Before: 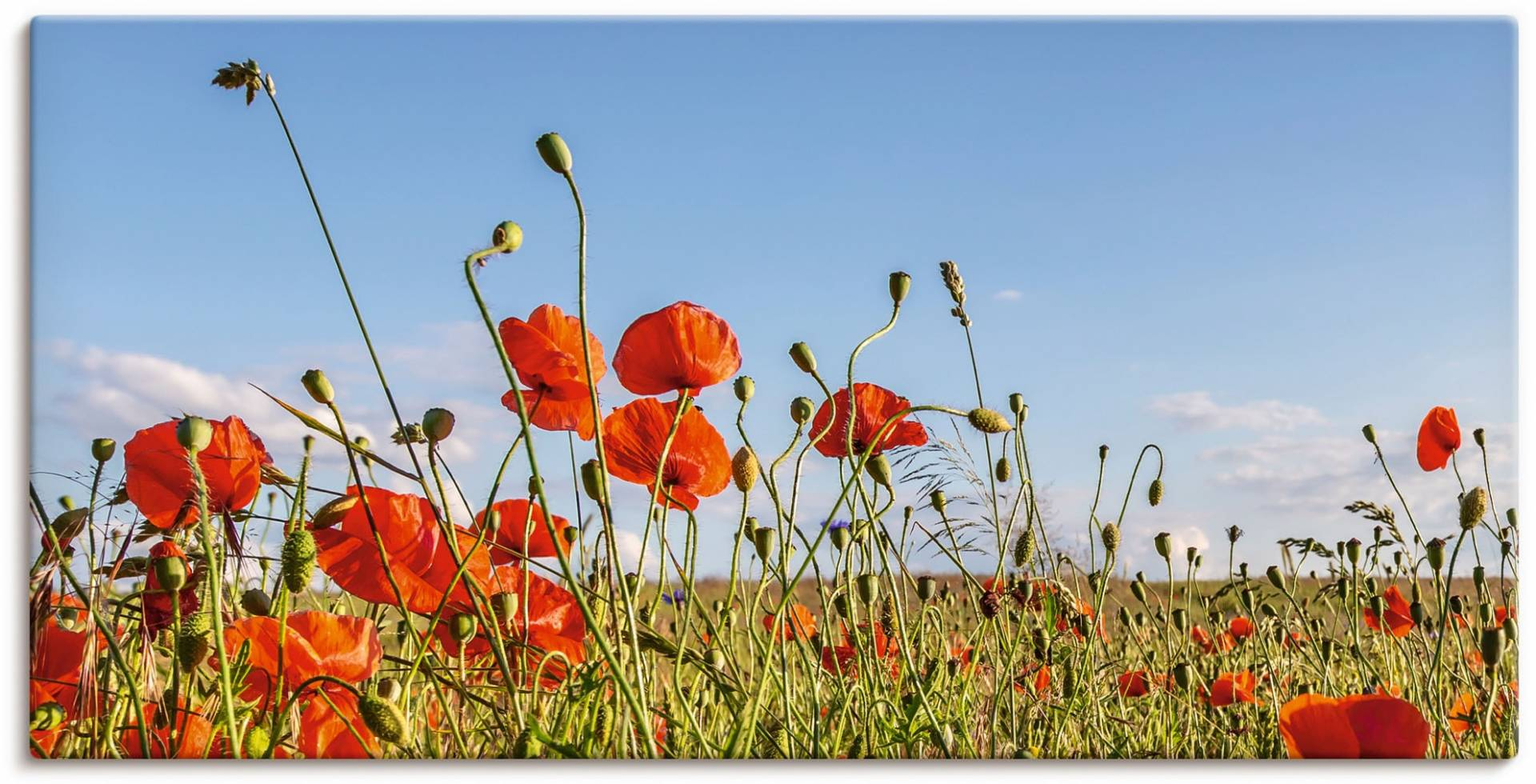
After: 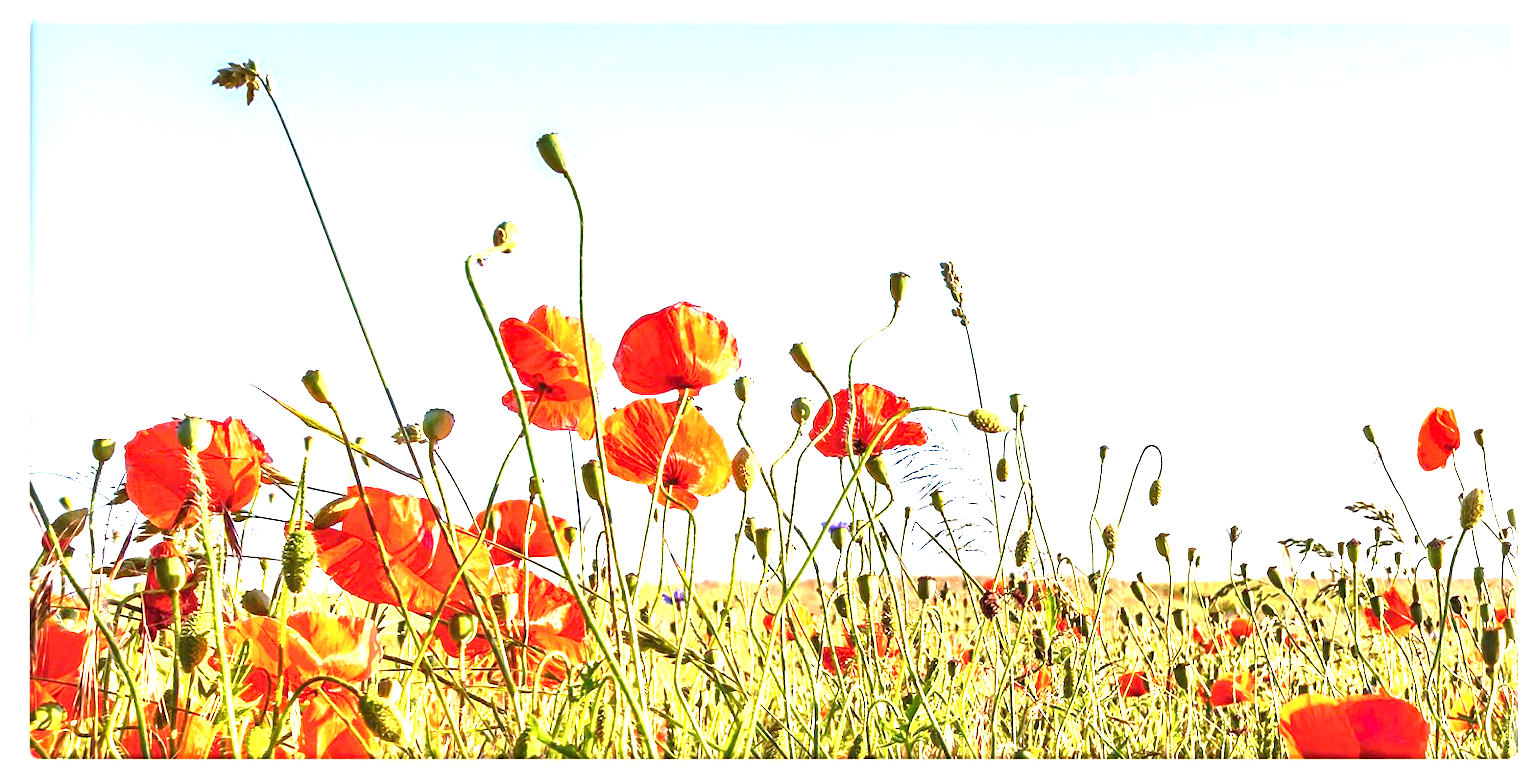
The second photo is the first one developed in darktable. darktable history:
local contrast: mode bilateral grid, contrast 50, coarseness 50, detail 150%, midtone range 0.2
exposure: exposure 2.207 EV, compensate highlight preservation false
